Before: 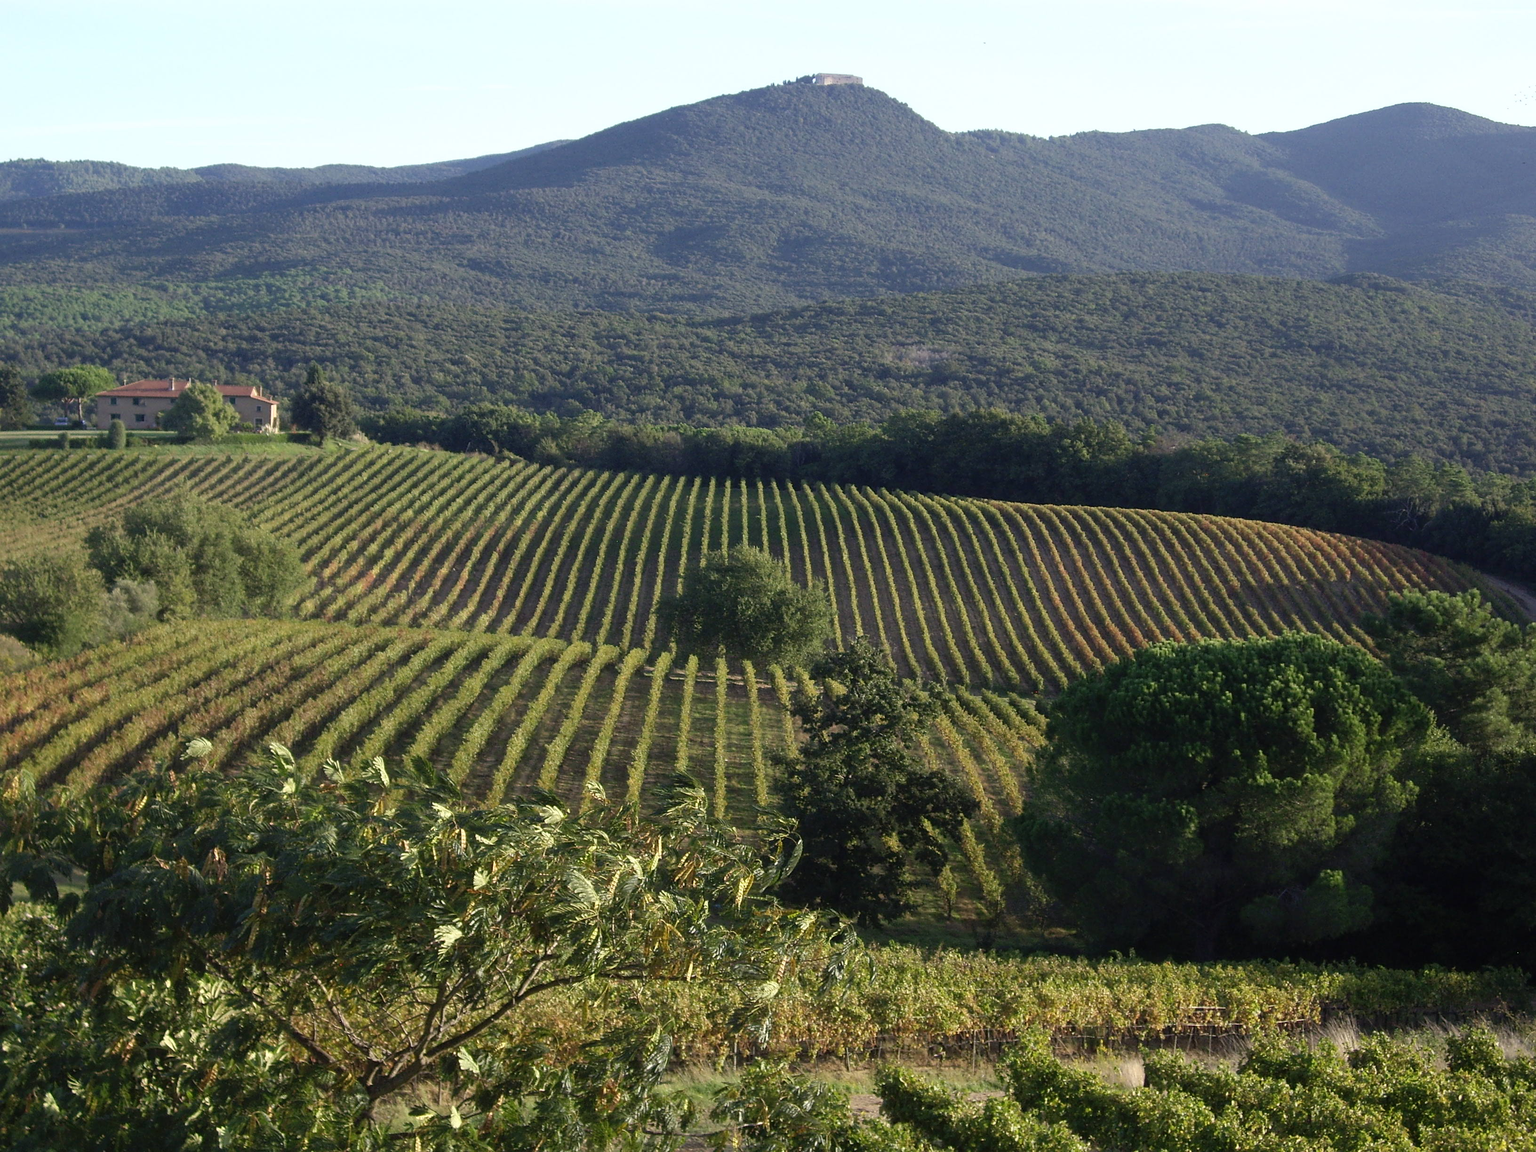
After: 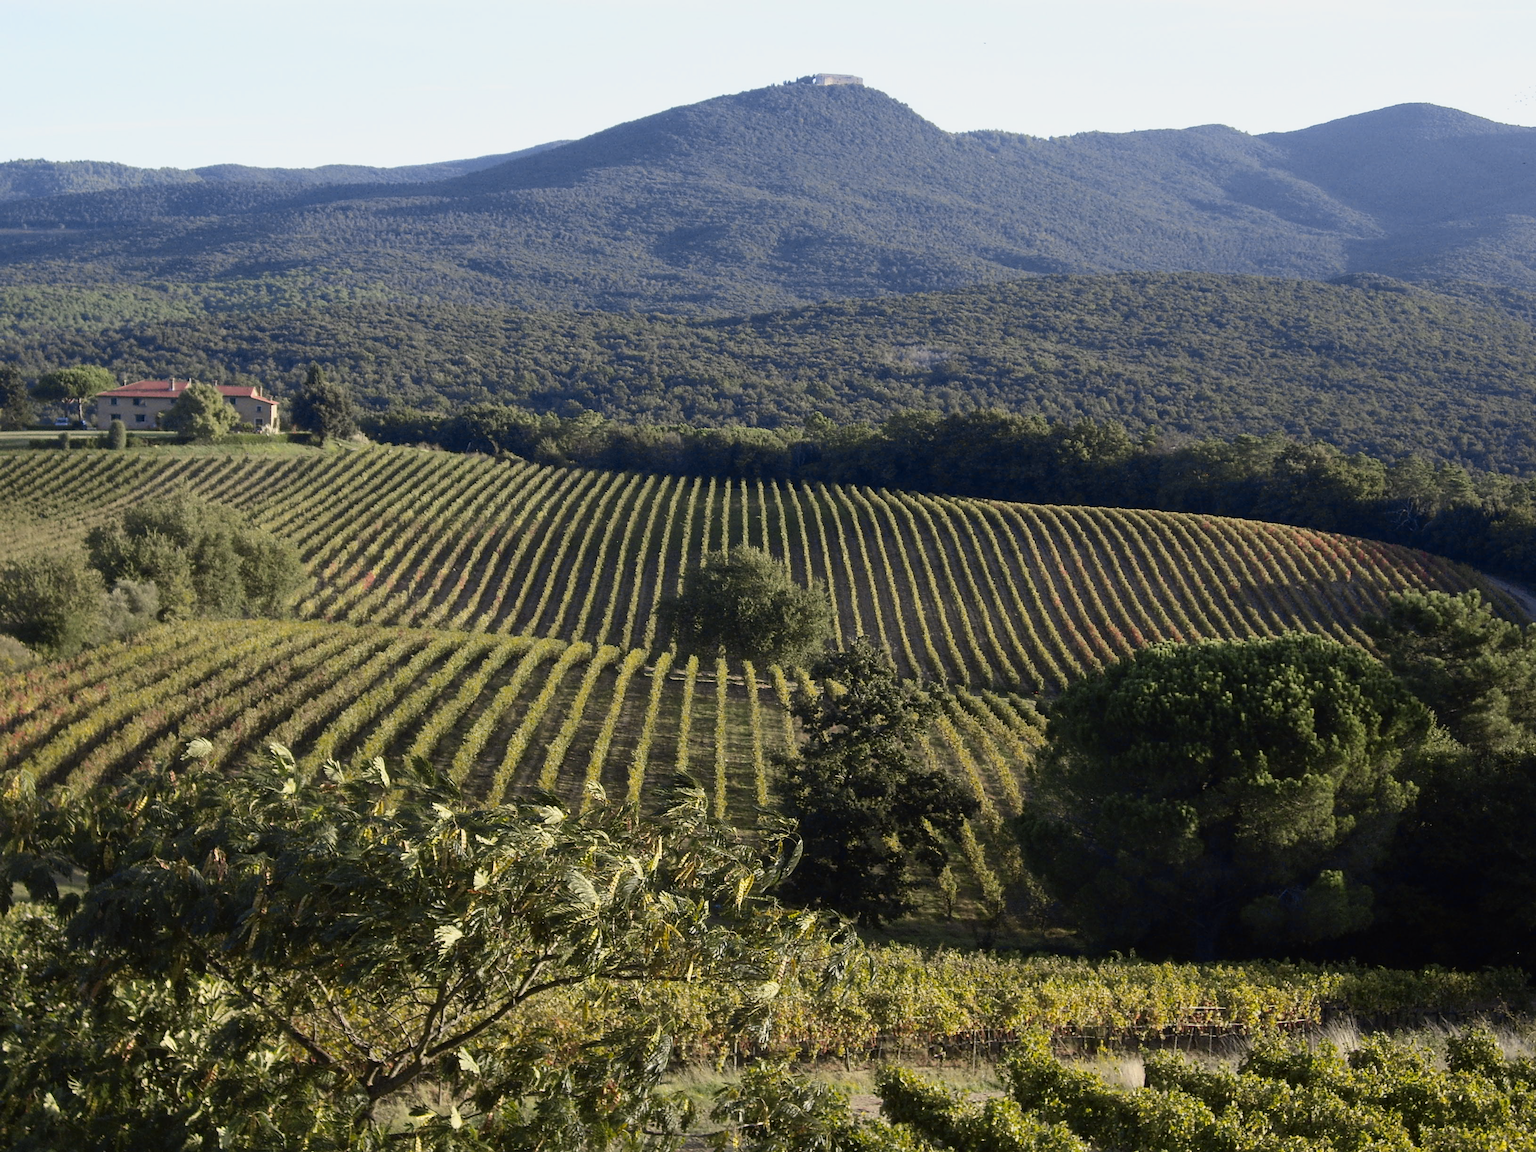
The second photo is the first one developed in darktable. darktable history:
tone curve: curves: ch0 [(0, 0) (0.087, 0.054) (0.281, 0.245) (0.506, 0.526) (0.8, 0.824) (0.994, 0.955)]; ch1 [(0, 0) (0.27, 0.195) (0.406, 0.435) (0.452, 0.474) (0.495, 0.5) (0.514, 0.508) (0.563, 0.584) (0.654, 0.689) (1, 1)]; ch2 [(0, 0) (0.269, 0.299) (0.459, 0.441) (0.498, 0.499) (0.523, 0.52) (0.551, 0.549) (0.633, 0.625) (0.659, 0.681) (0.718, 0.764) (1, 1)], color space Lab, independent channels, preserve colors none
shadows and highlights: shadows 25, highlights -25
